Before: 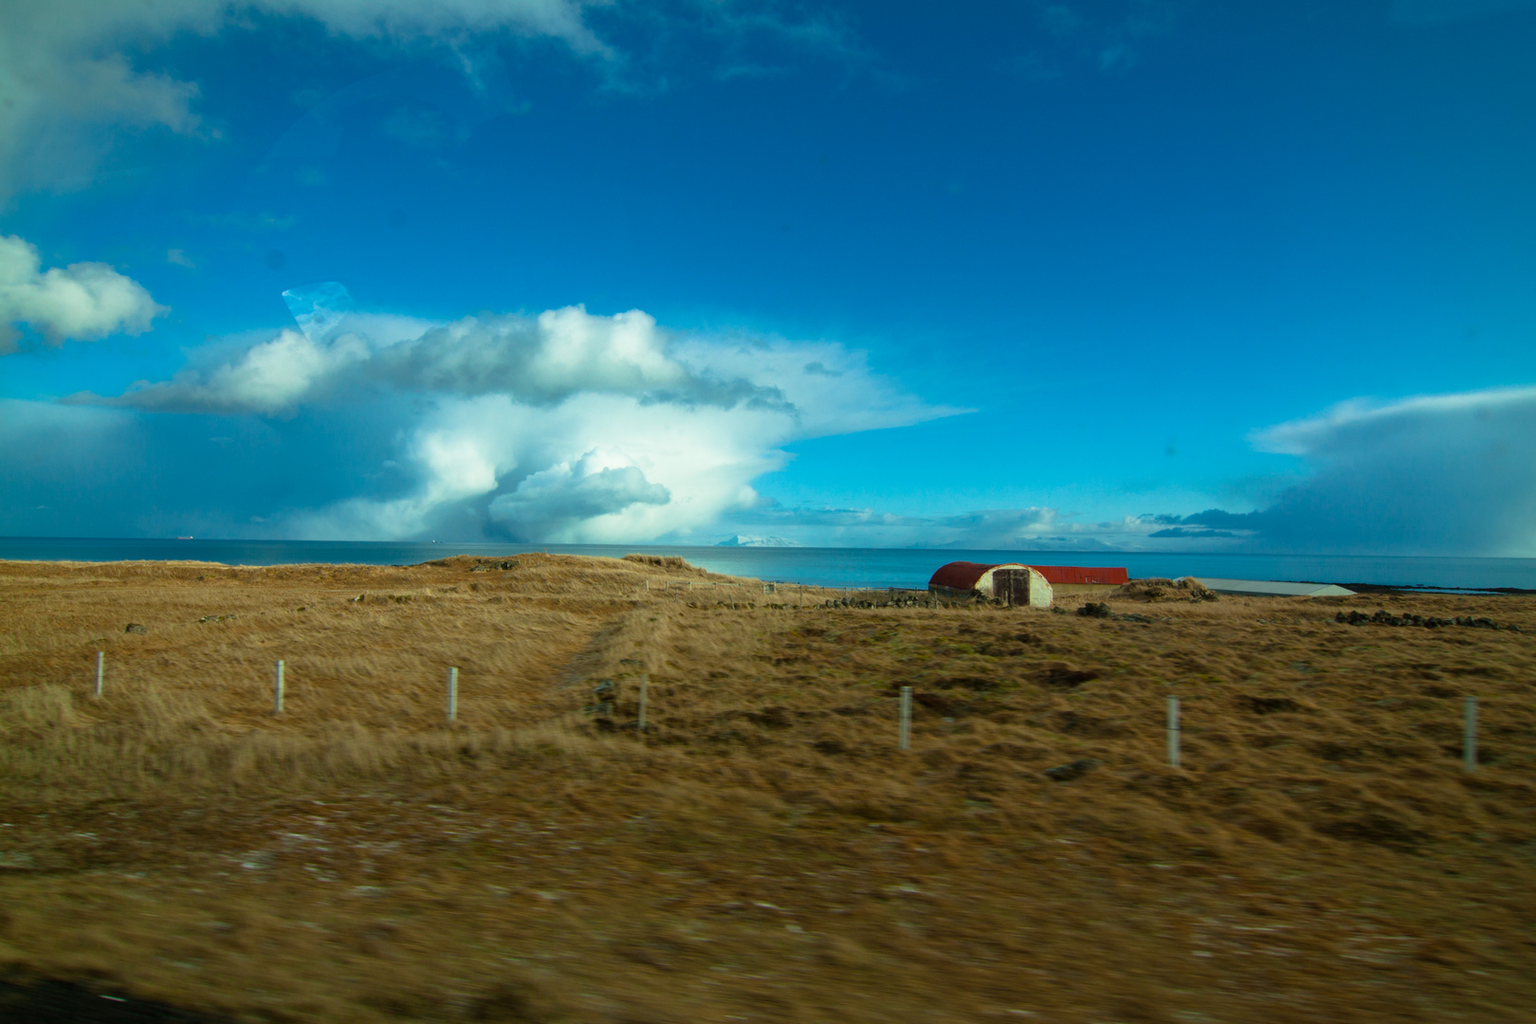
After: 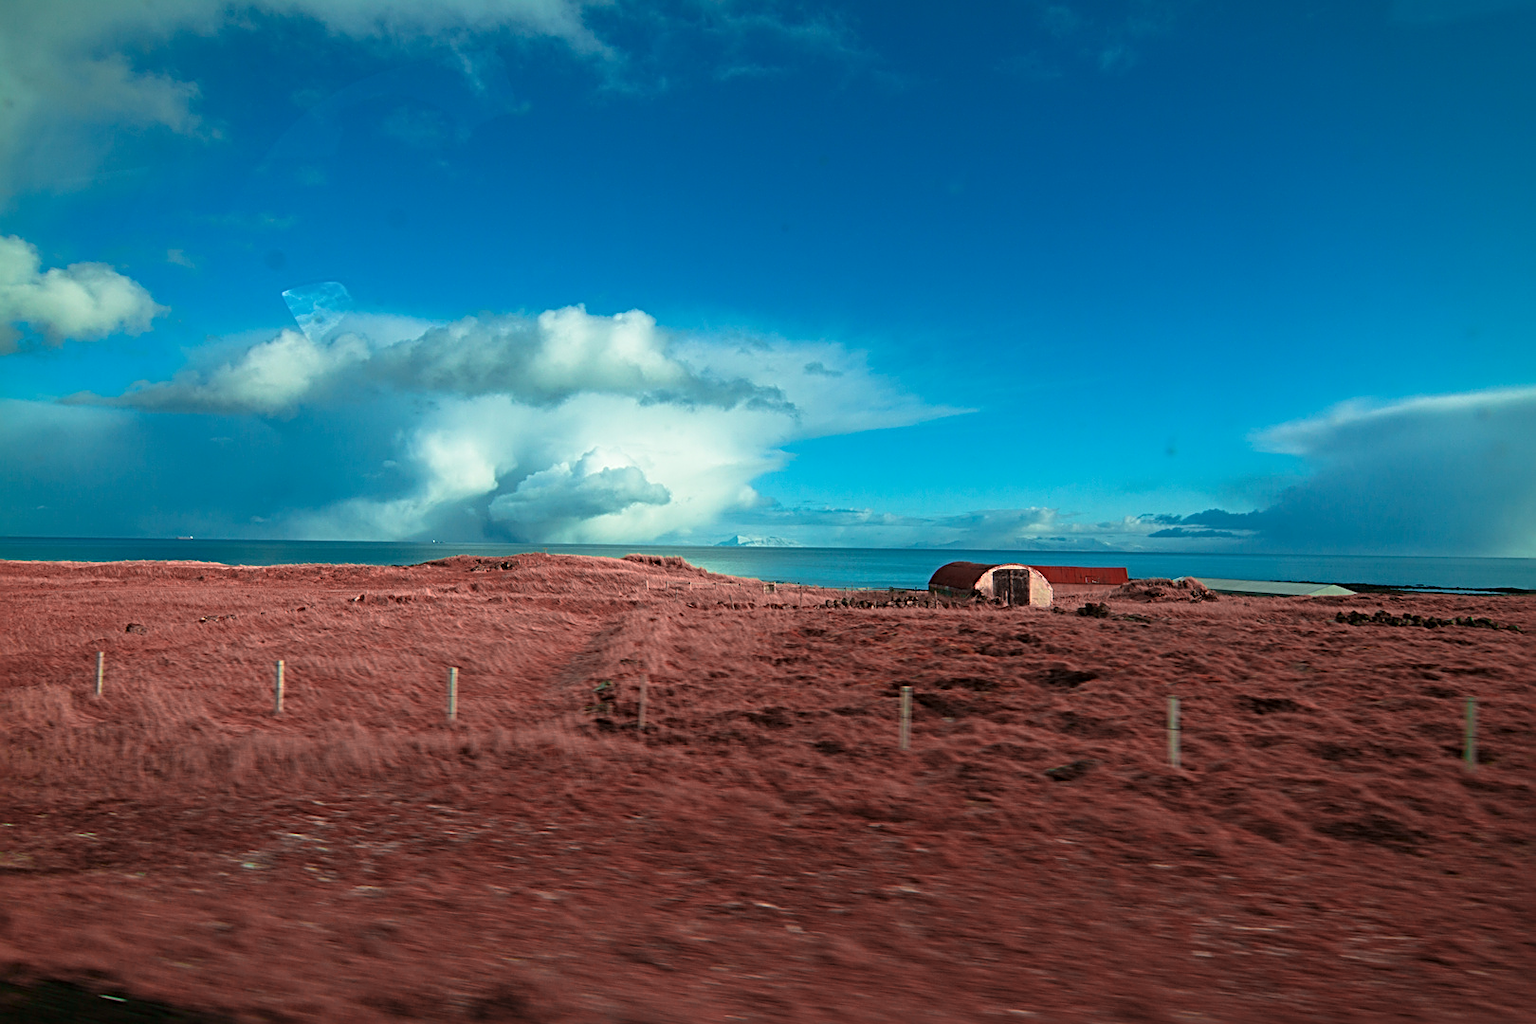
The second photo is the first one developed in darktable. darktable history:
sharpen: radius 2.817, amount 0.715
color zones: curves: ch2 [(0, 0.5) (0.084, 0.497) (0.323, 0.335) (0.4, 0.497) (1, 0.5)], process mode strong
